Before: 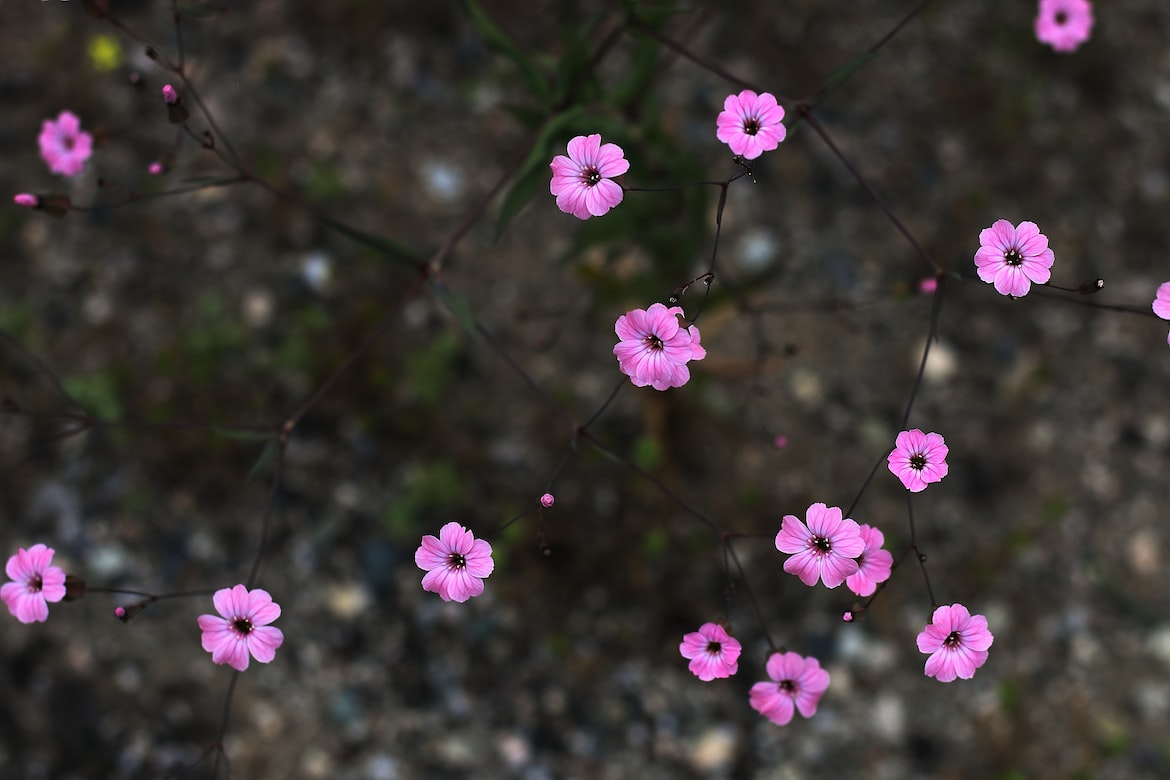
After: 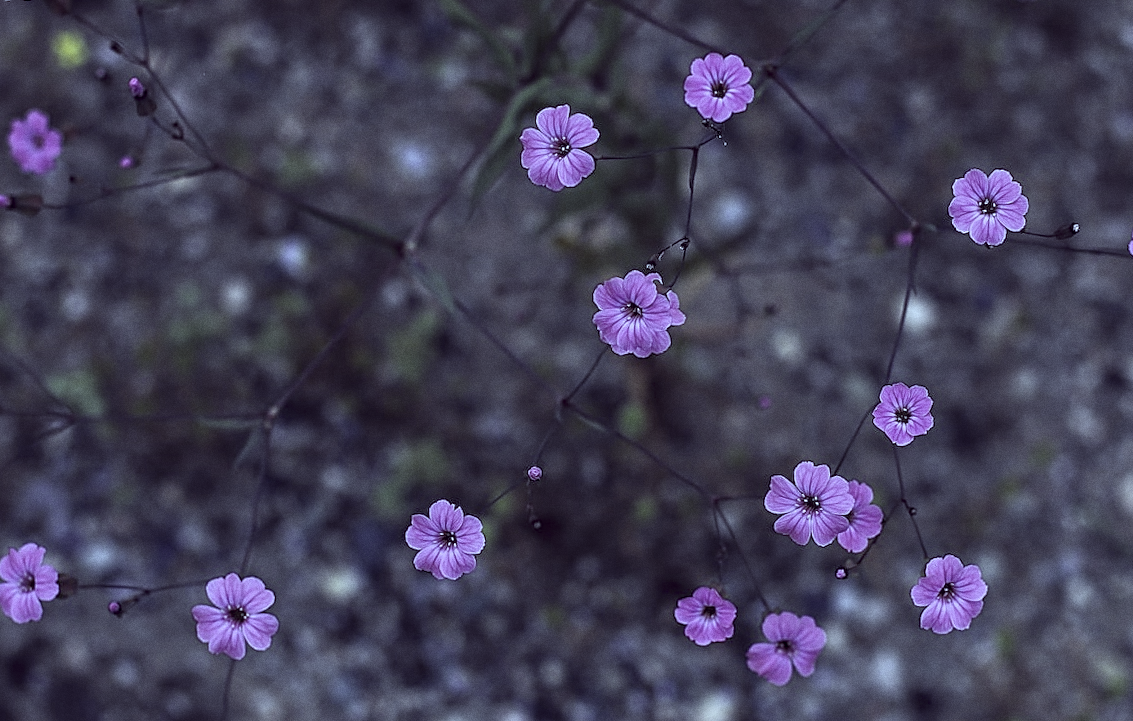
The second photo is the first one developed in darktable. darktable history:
color balance rgb: perceptual saturation grading › global saturation 8.89%, saturation formula JzAzBz (2021)
sharpen: on, module defaults
tone equalizer: -8 EV 1 EV, -7 EV 1 EV, -6 EV 1 EV, -5 EV 1 EV, -4 EV 1 EV, -3 EV 0.75 EV, -2 EV 0.5 EV, -1 EV 0.25 EV
rotate and perspective: rotation -3°, crop left 0.031, crop right 0.968, crop top 0.07, crop bottom 0.93
color correction: highlights a* -20.17, highlights b* 20.27, shadows a* 20.03, shadows b* -20.46, saturation 0.43
white balance: red 0.766, blue 1.537
grain: coarseness 7.08 ISO, strength 21.67%, mid-tones bias 59.58%
local contrast: on, module defaults
